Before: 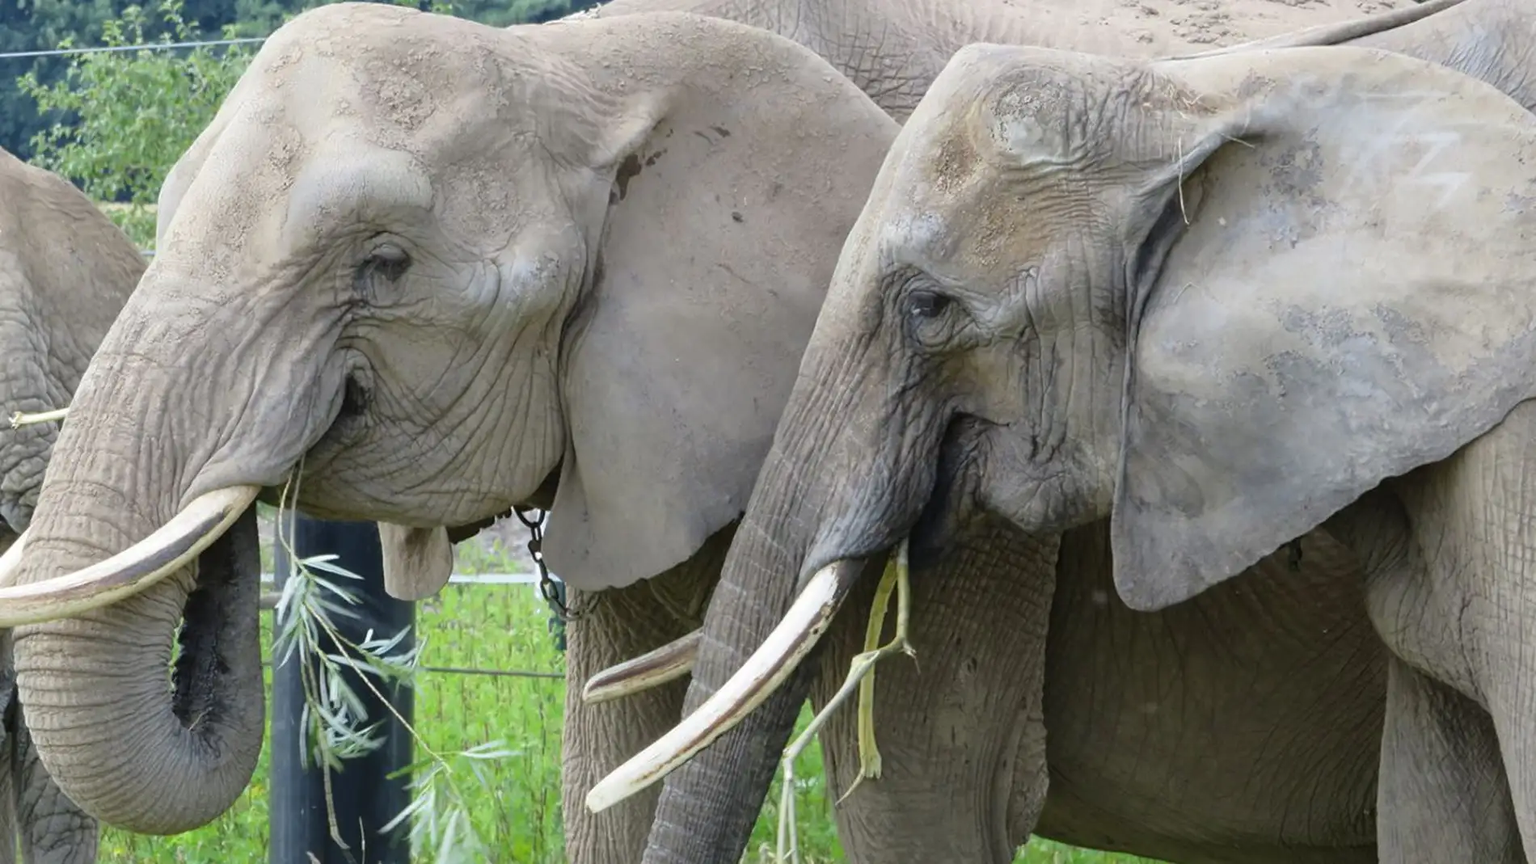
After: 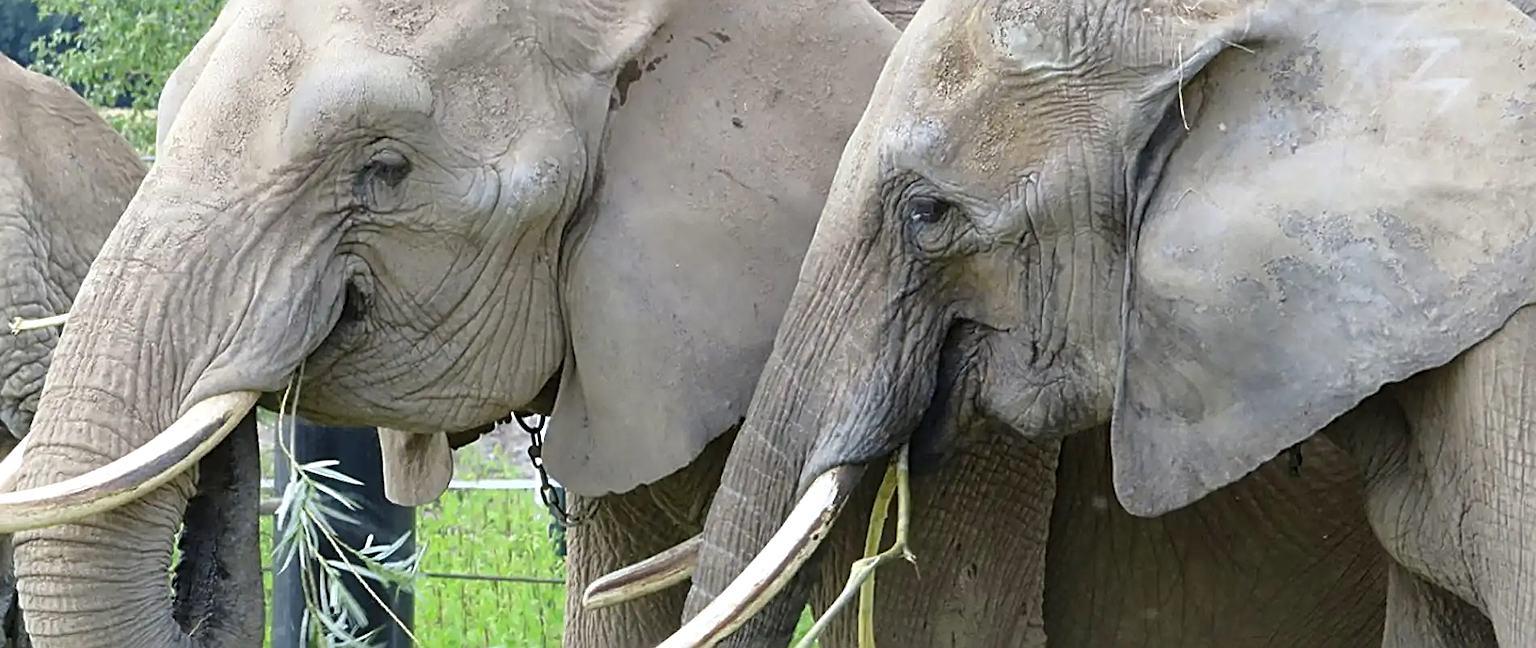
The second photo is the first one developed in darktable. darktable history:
exposure: black level correction 0.001, exposure 0.194 EV, compensate highlight preservation false
sharpen: radius 2.84, amount 0.723
crop: top 11.018%, bottom 13.916%
